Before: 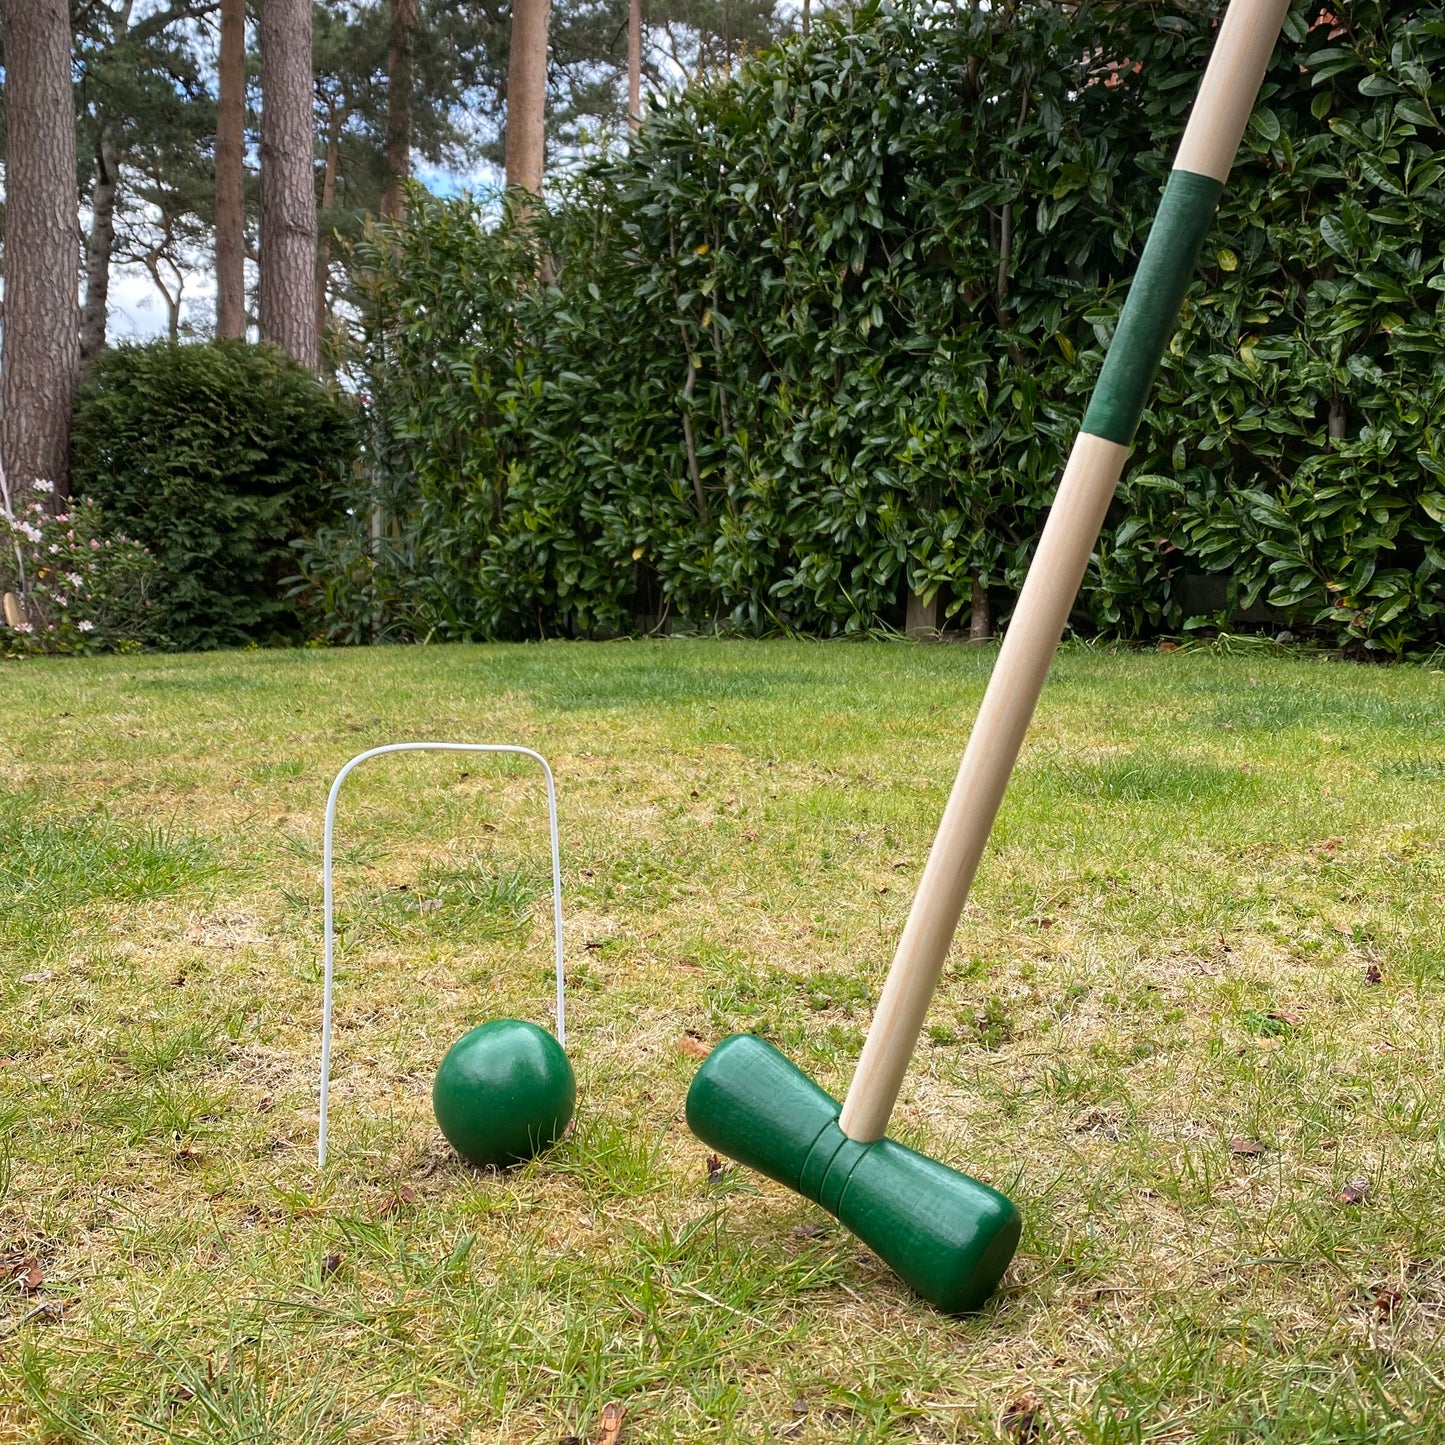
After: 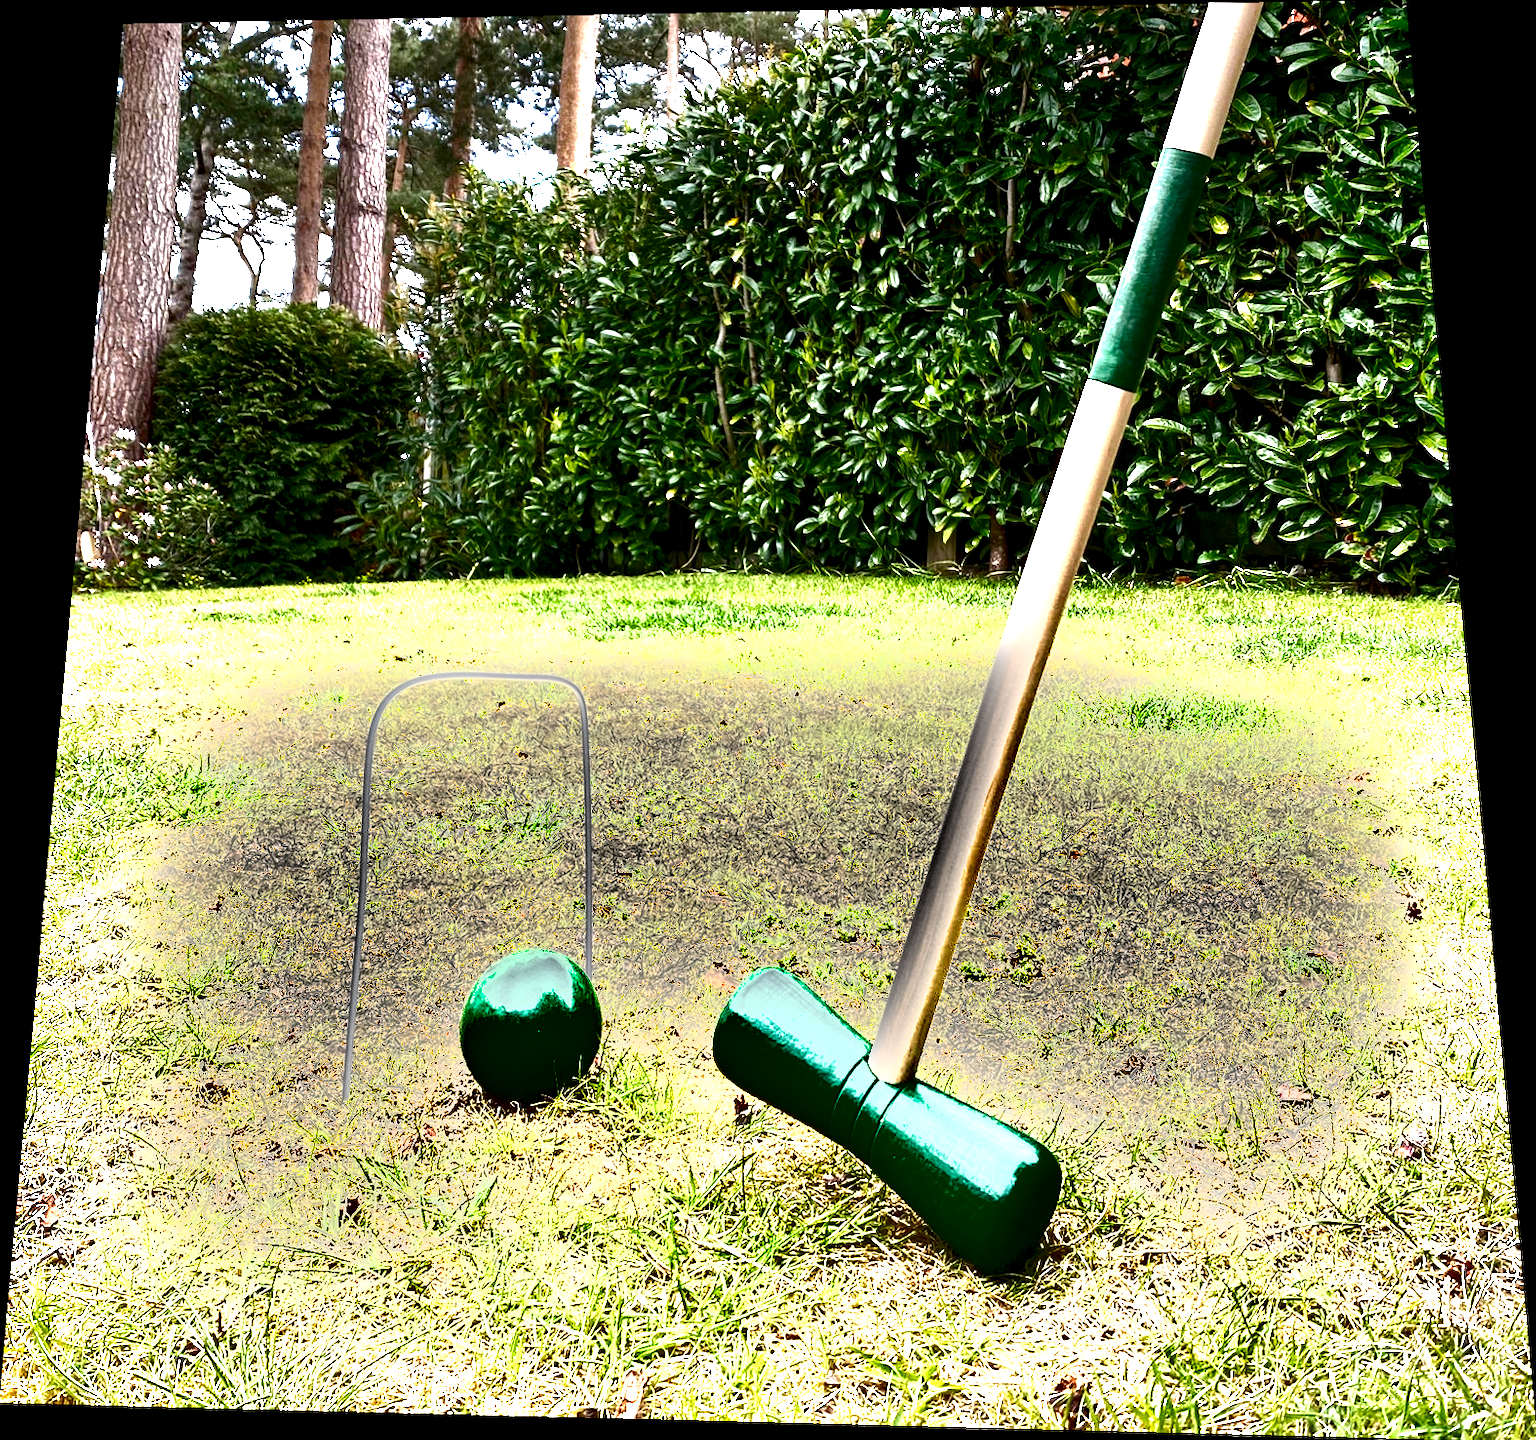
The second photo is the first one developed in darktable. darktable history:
color balance rgb: shadows fall-off 101%, linear chroma grading › mid-tones 7.63%, perceptual saturation grading › mid-tones 11.68%, mask middle-gray fulcrum 22.45%, global vibrance 10.11%, saturation formula JzAzBz (2021)
white balance: red 1.009, blue 1.027
shadows and highlights: shadows 49, highlights -41, soften with gaussian
contrast brightness saturation: brightness -0.52
rotate and perspective: rotation 0.128°, lens shift (vertical) -0.181, lens shift (horizontal) -0.044, shear 0.001, automatic cropping off
tone equalizer: on, module defaults
exposure: black level correction 0.005, exposure 2.084 EV, compensate highlight preservation false
